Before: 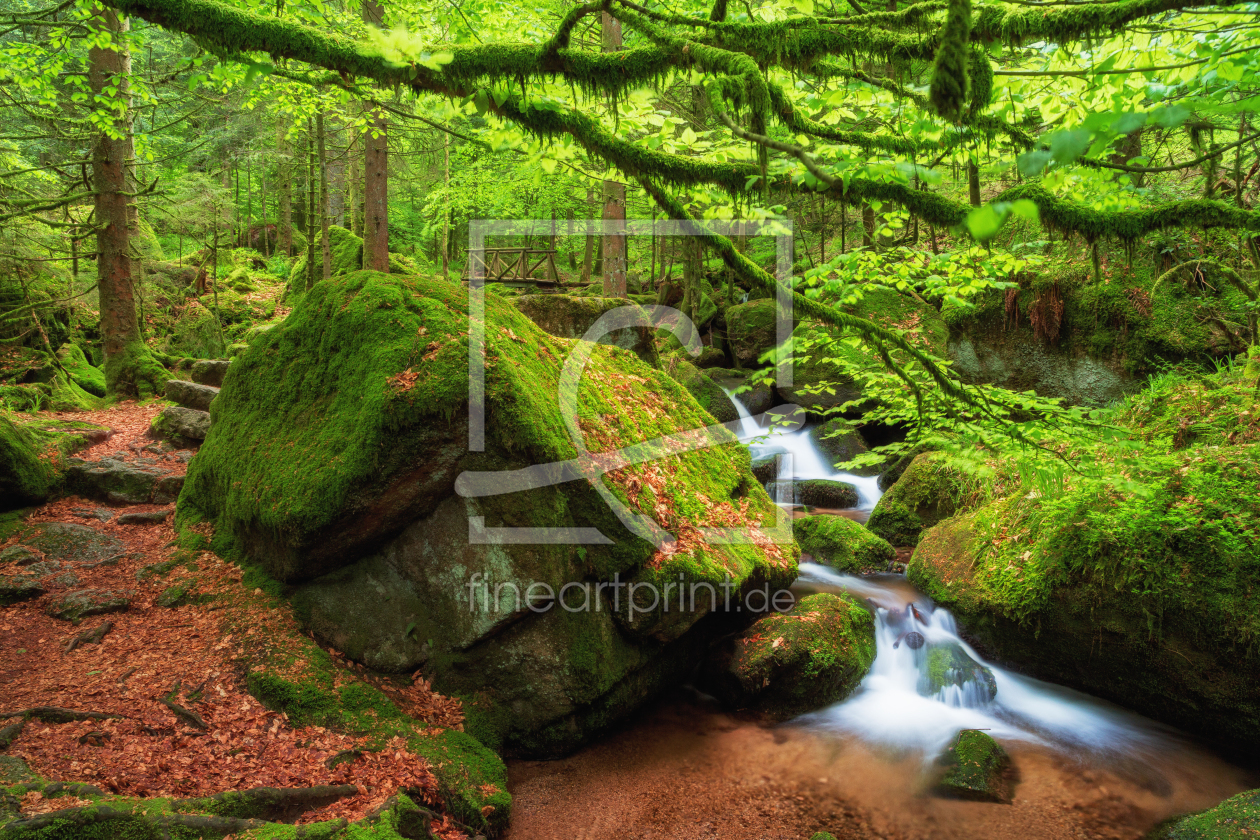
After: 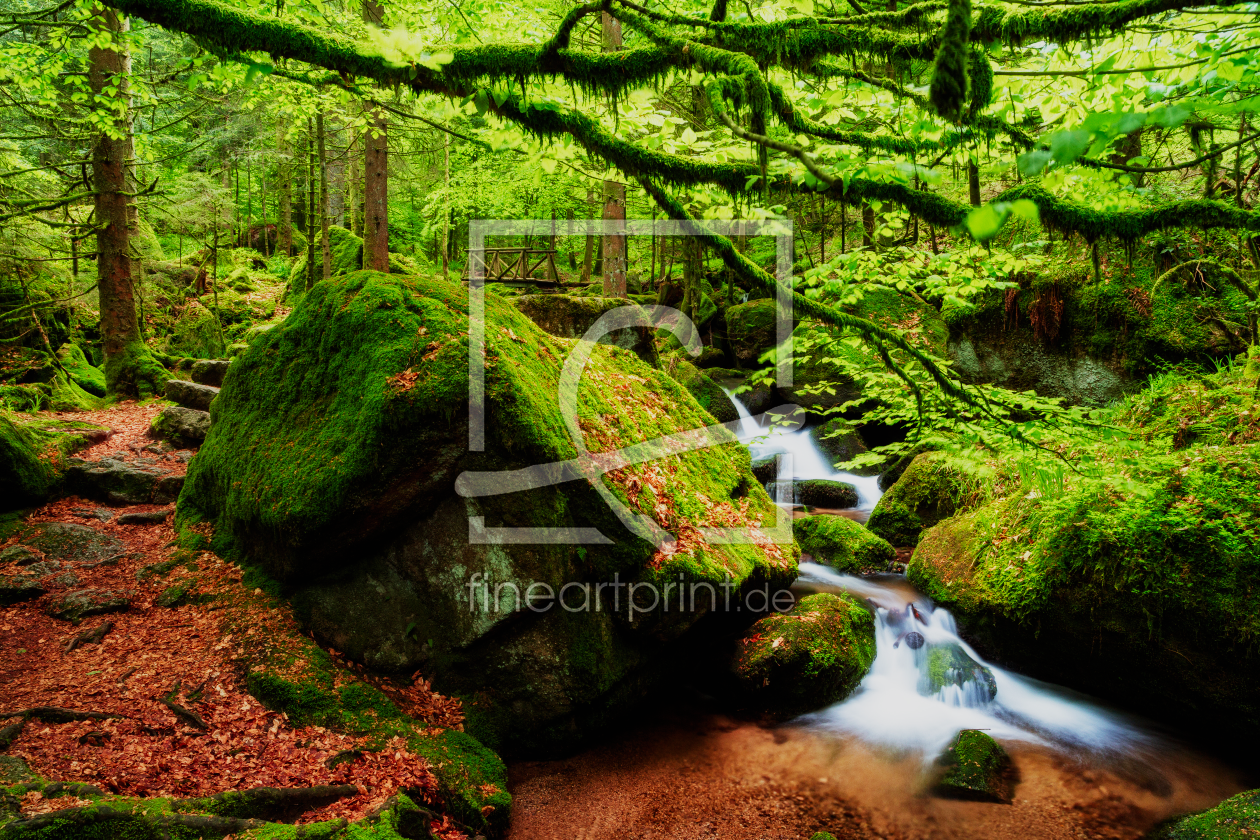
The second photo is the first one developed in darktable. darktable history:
tone equalizer: on, module defaults
sigmoid: contrast 1.8, skew -0.2, preserve hue 0%, red attenuation 0.1, red rotation 0.035, green attenuation 0.1, green rotation -0.017, blue attenuation 0.15, blue rotation -0.052, base primaries Rec2020
